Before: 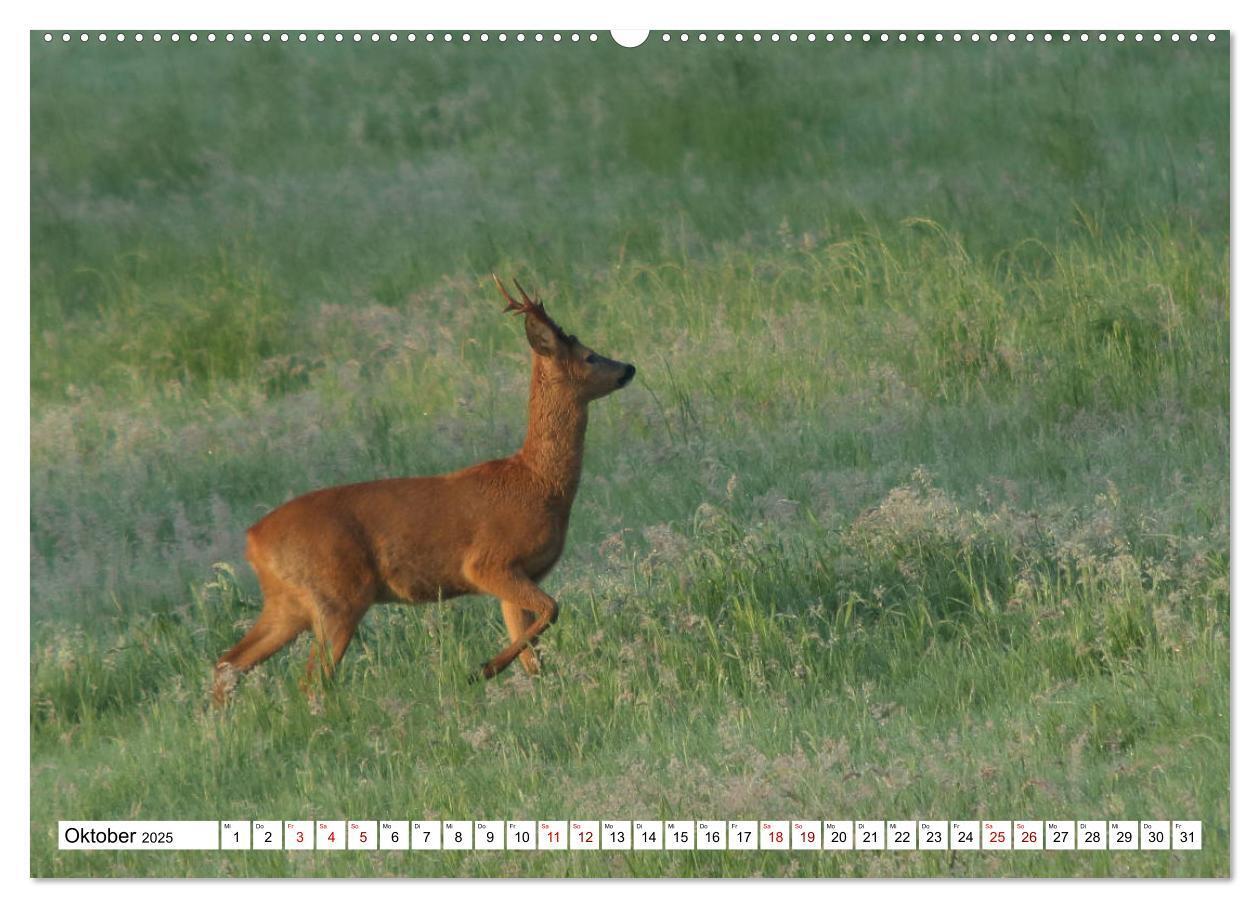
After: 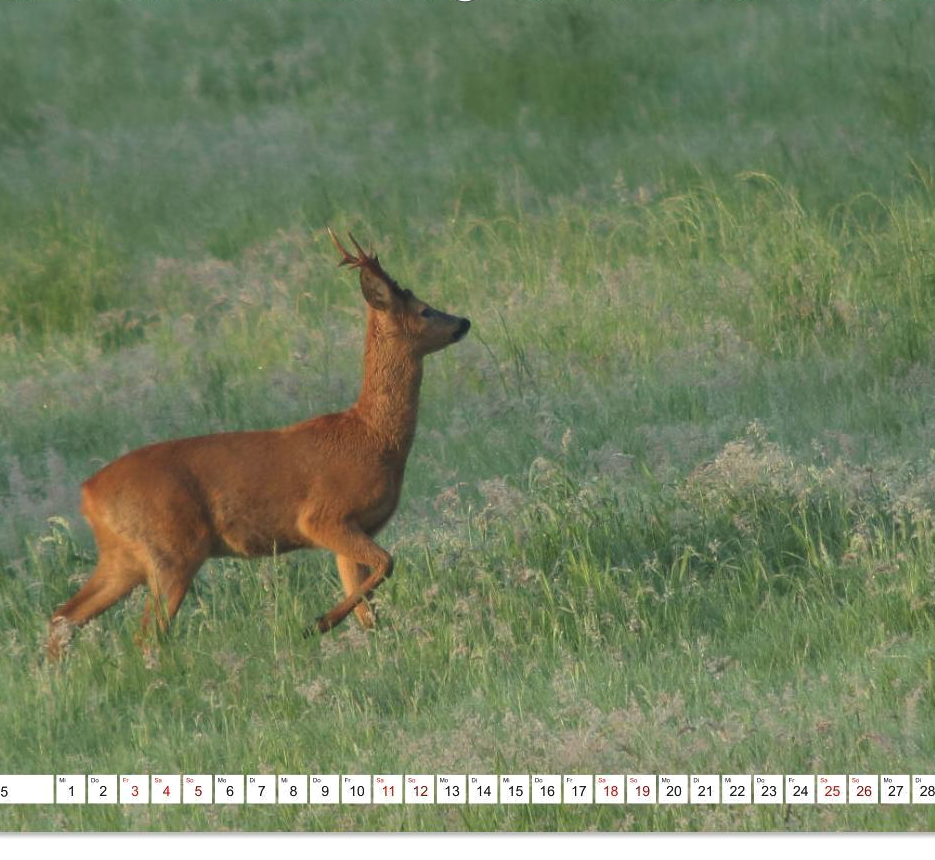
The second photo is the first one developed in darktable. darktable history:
exposure: black level correction -0.008, exposure 0.067 EV, compensate highlight preservation false
crop and rotate: left 13.15%, top 5.251%, right 12.609%
